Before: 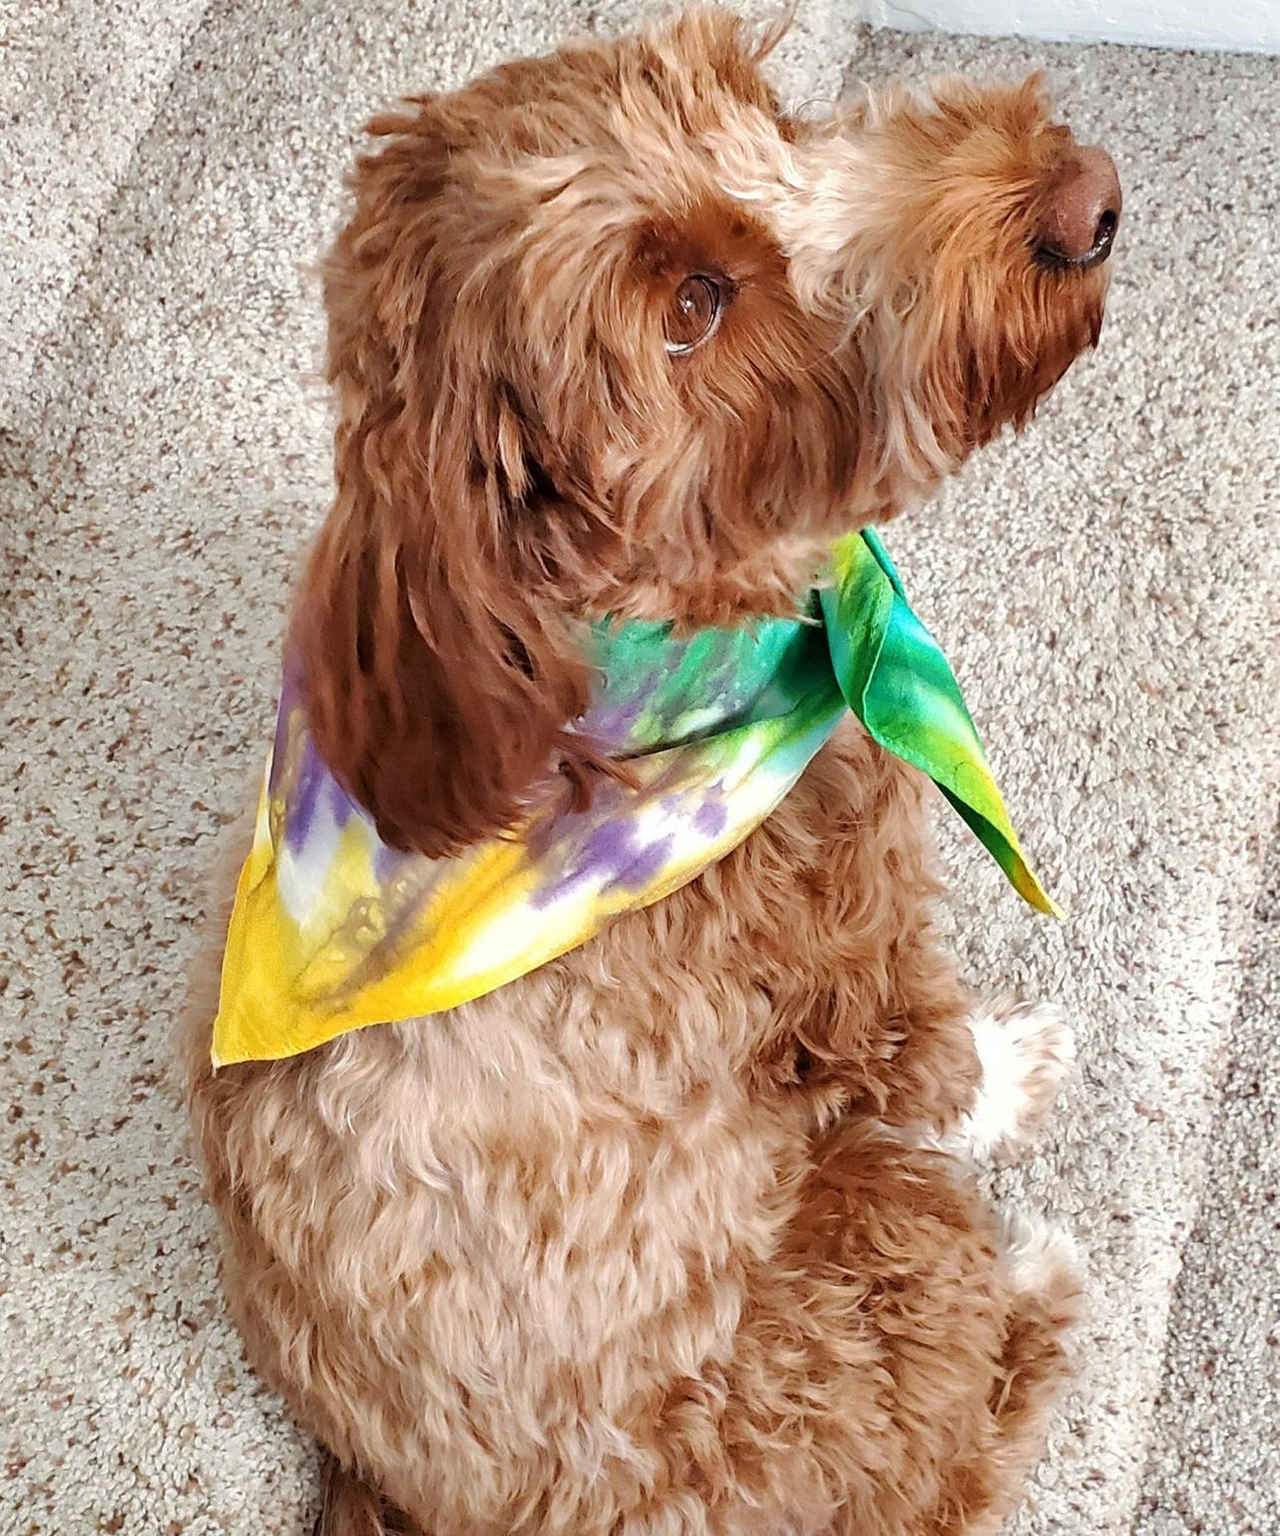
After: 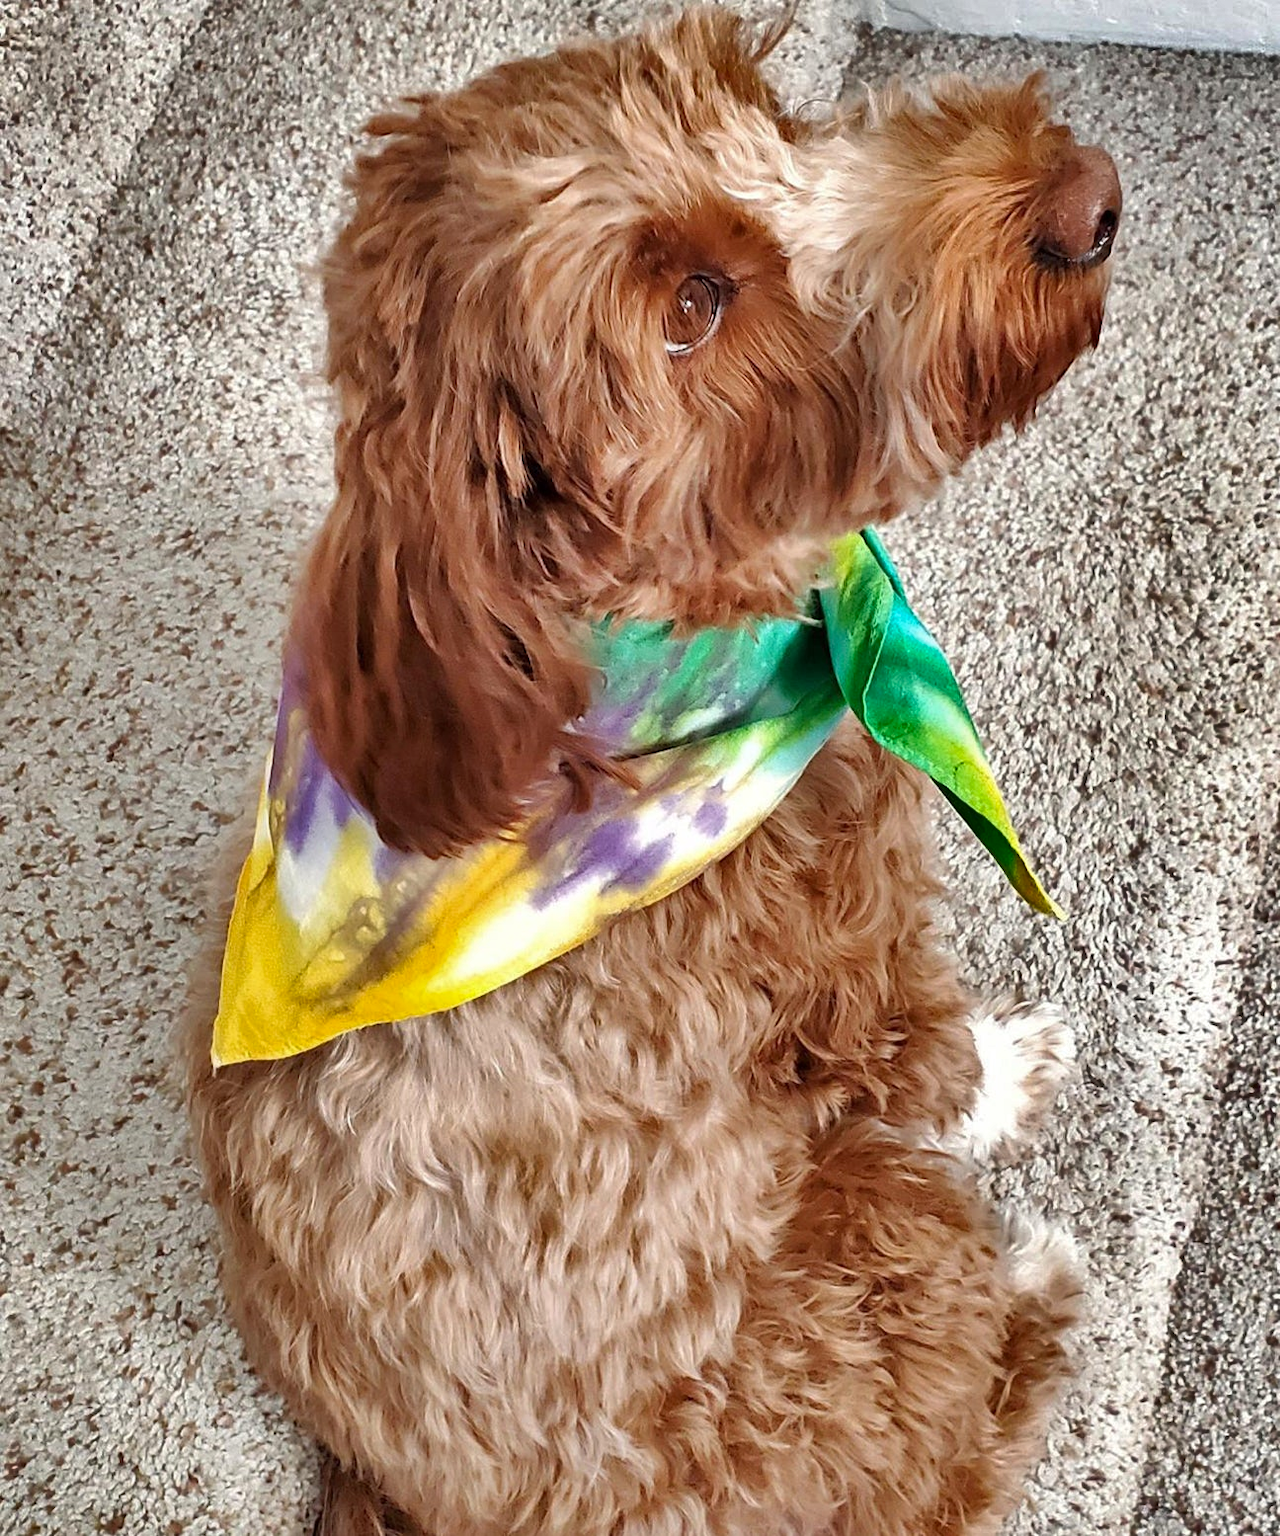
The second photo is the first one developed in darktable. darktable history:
shadows and highlights: white point adjustment 0.088, highlights -71.09, soften with gaussian
